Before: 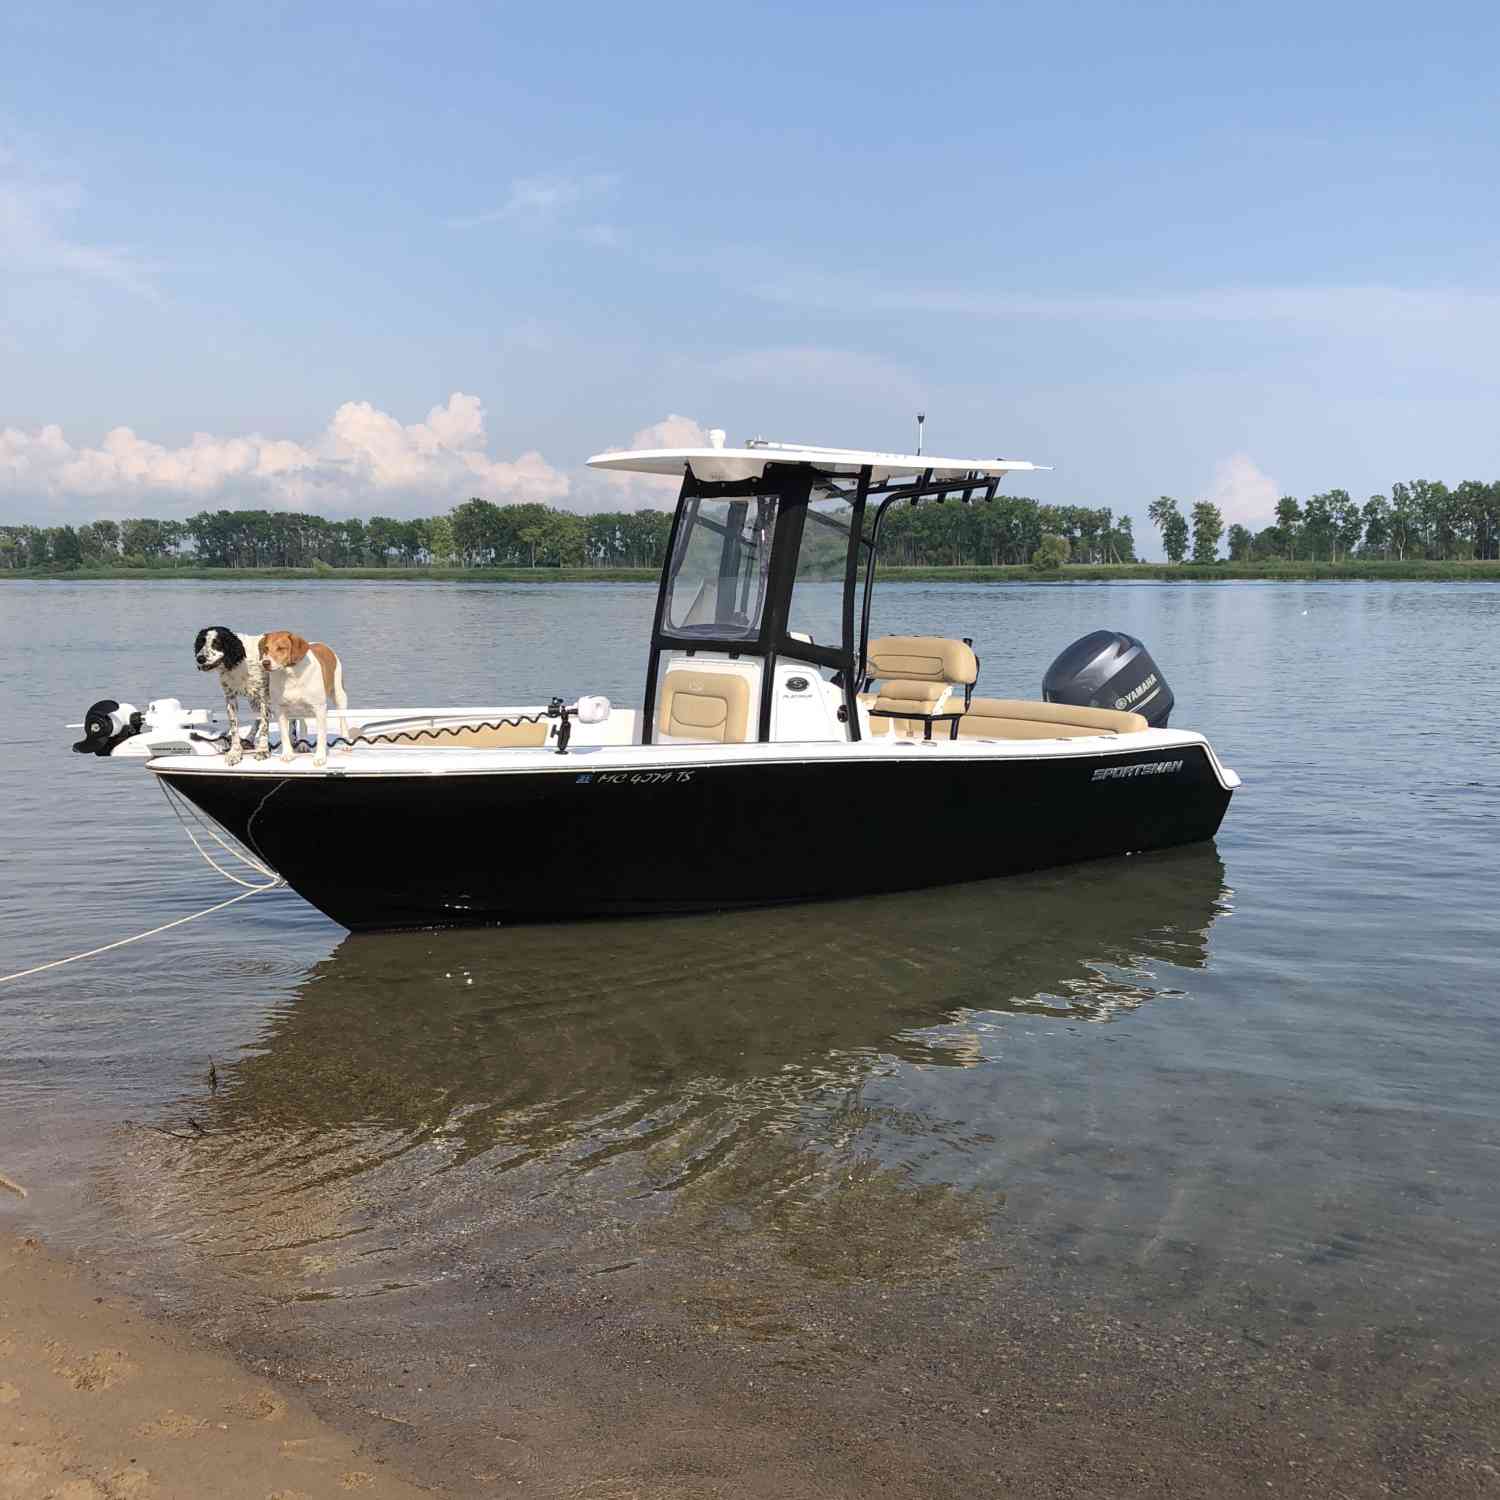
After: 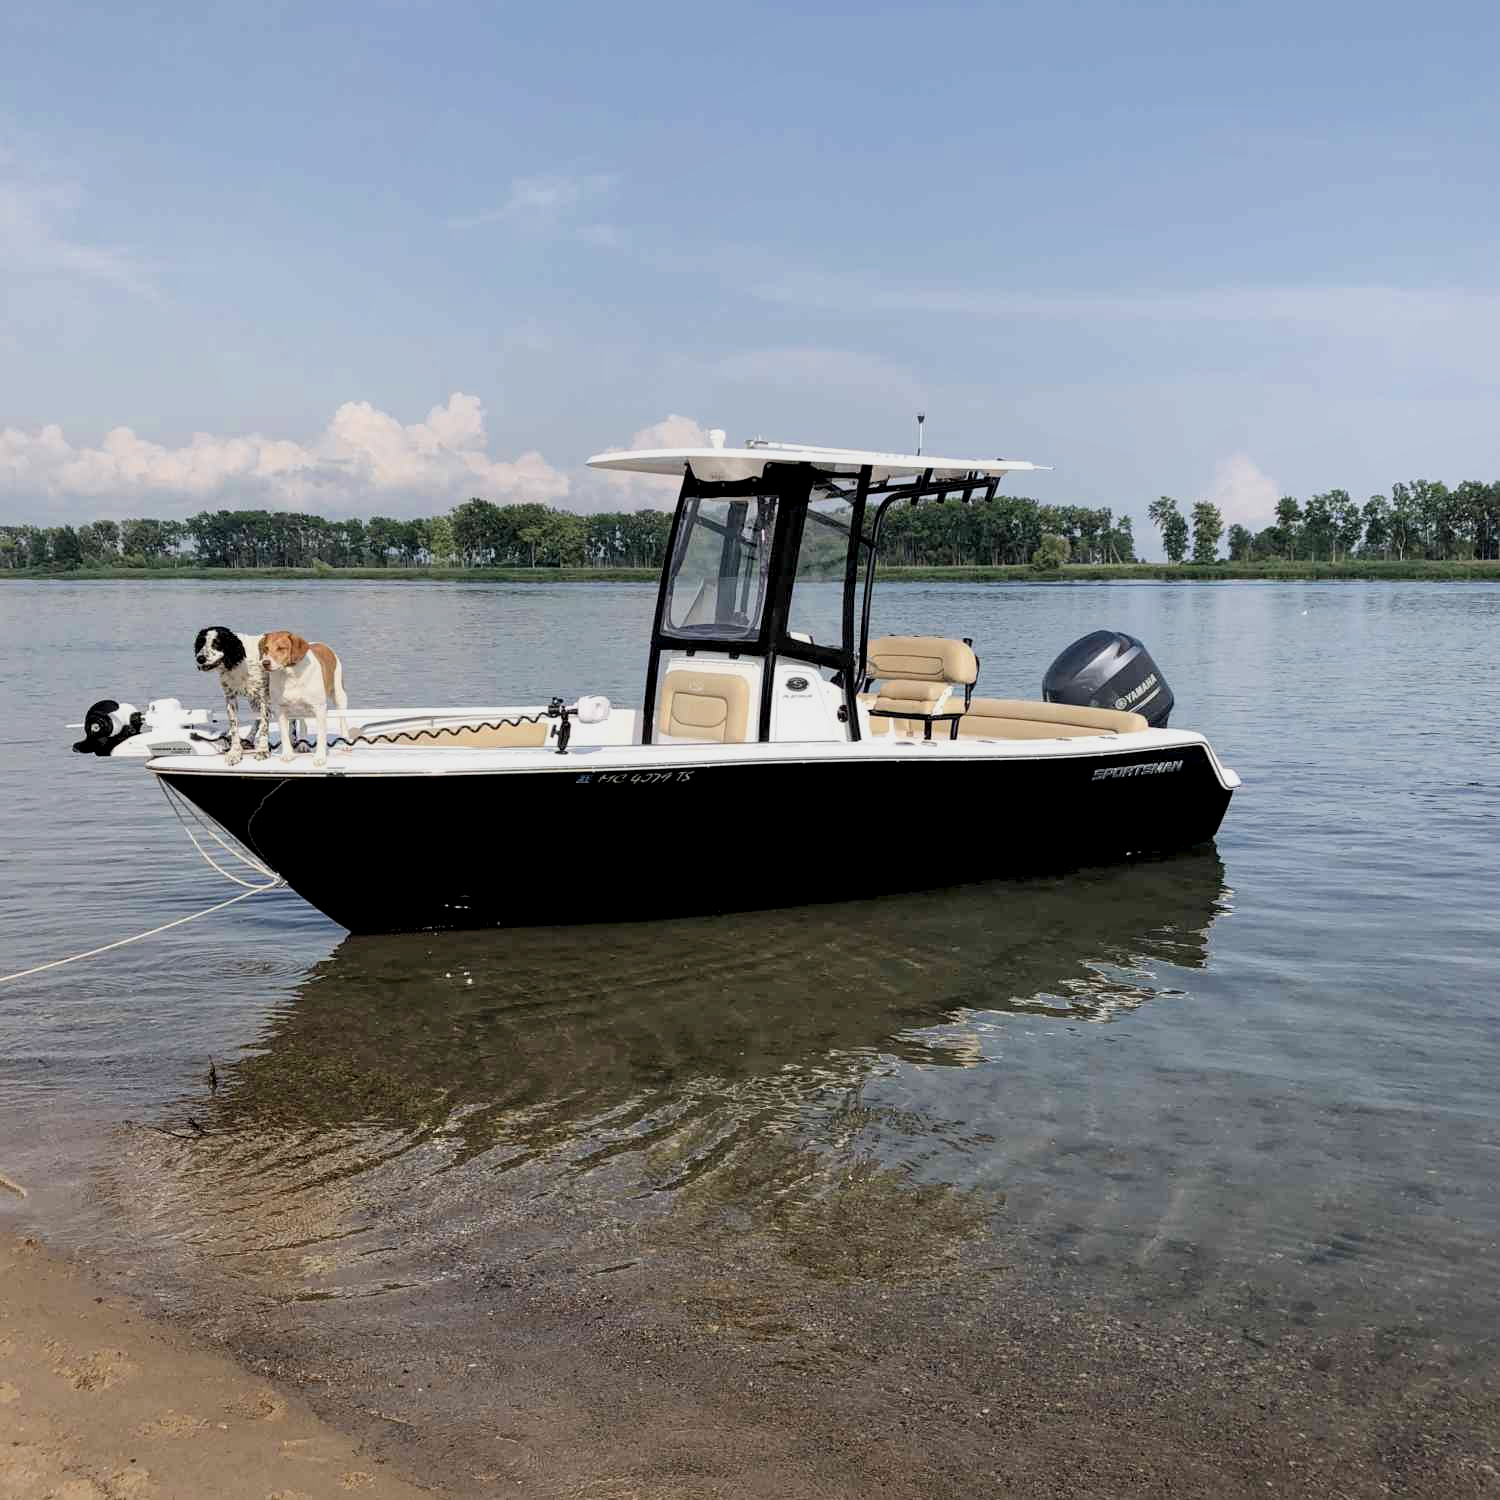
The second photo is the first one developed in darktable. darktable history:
local contrast: highlights 123%, shadows 126%, detail 140%, midtone range 0.254
filmic rgb: hardness 4.17
